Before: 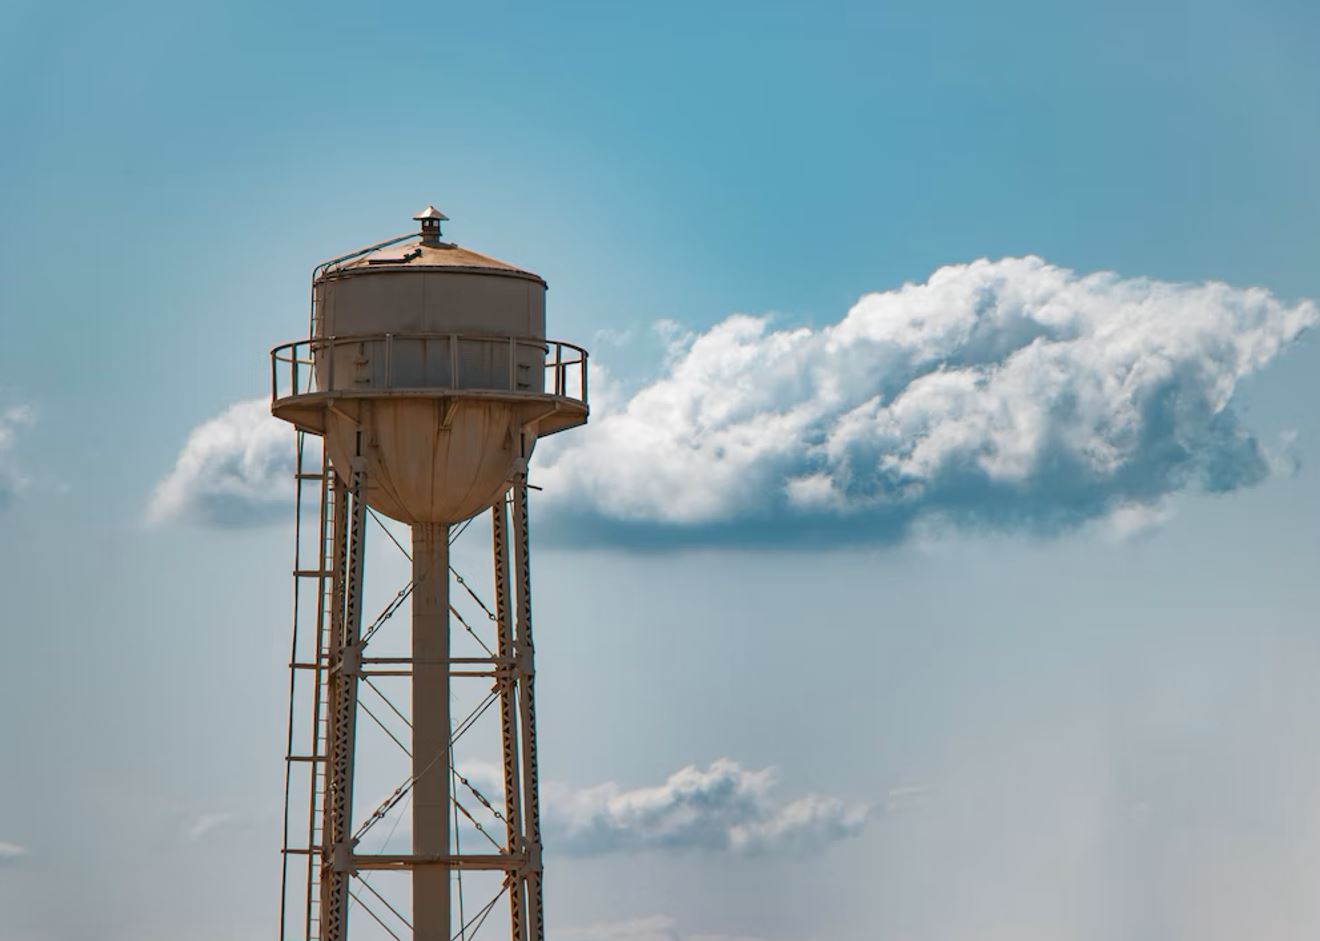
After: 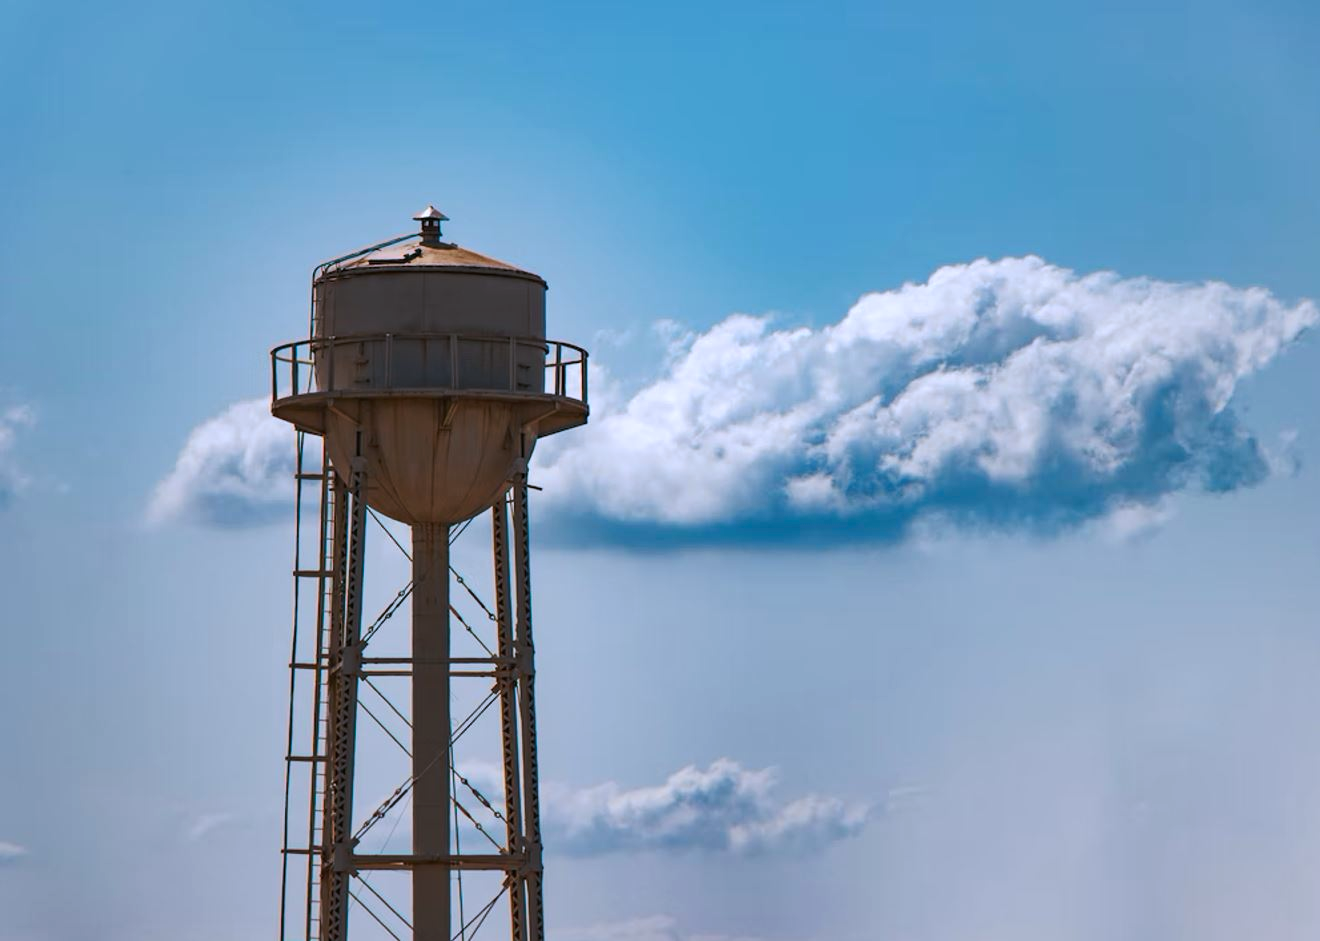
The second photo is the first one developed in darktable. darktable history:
tone curve: curves: ch0 [(0, 0) (0.003, 0.006) (0.011, 0.01) (0.025, 0.017) (0.044, 0.029) (0.069, 0.043) (0.1, 0.064) (0.136, 0.091) (0.177, 0.128) (0.224, 0.162) (0.277, 0.206) (0.335, 0.258) (0.399, 0.324) (0.468, 0.404) (0.543, 0.499) (0.623, 0.595) (0.709, 0.693) (0.801, 0.786) (0.898, 0.883) (1, 1)], preserve colors none
white balance: red 0.967, blue 1.119, emerald 0.756
